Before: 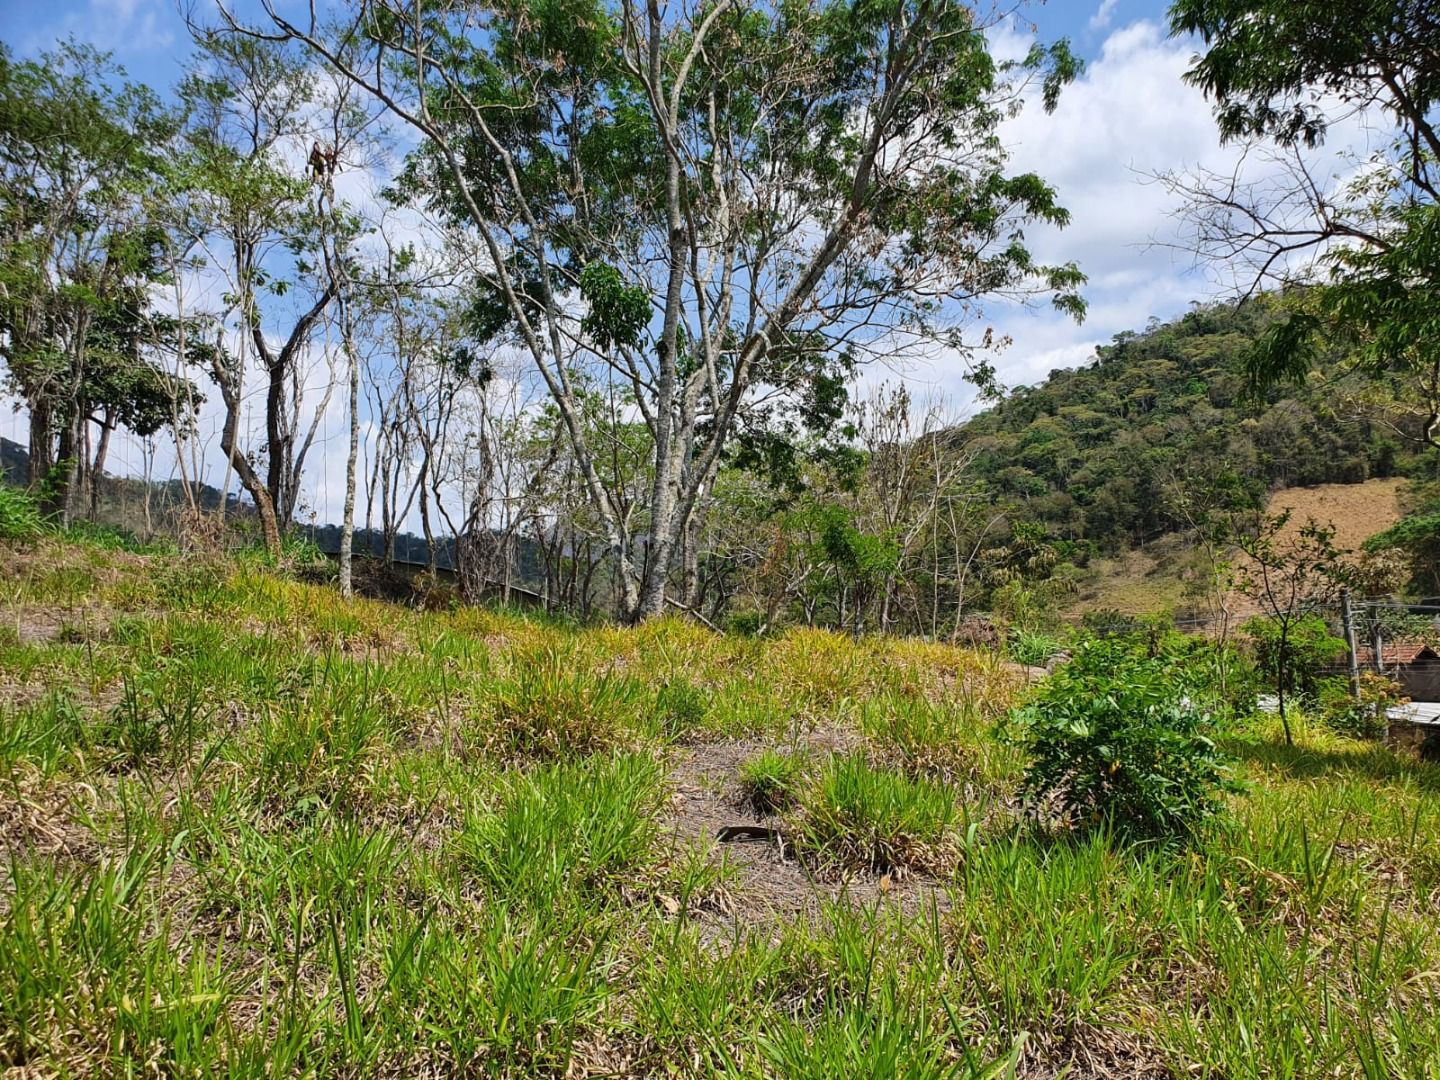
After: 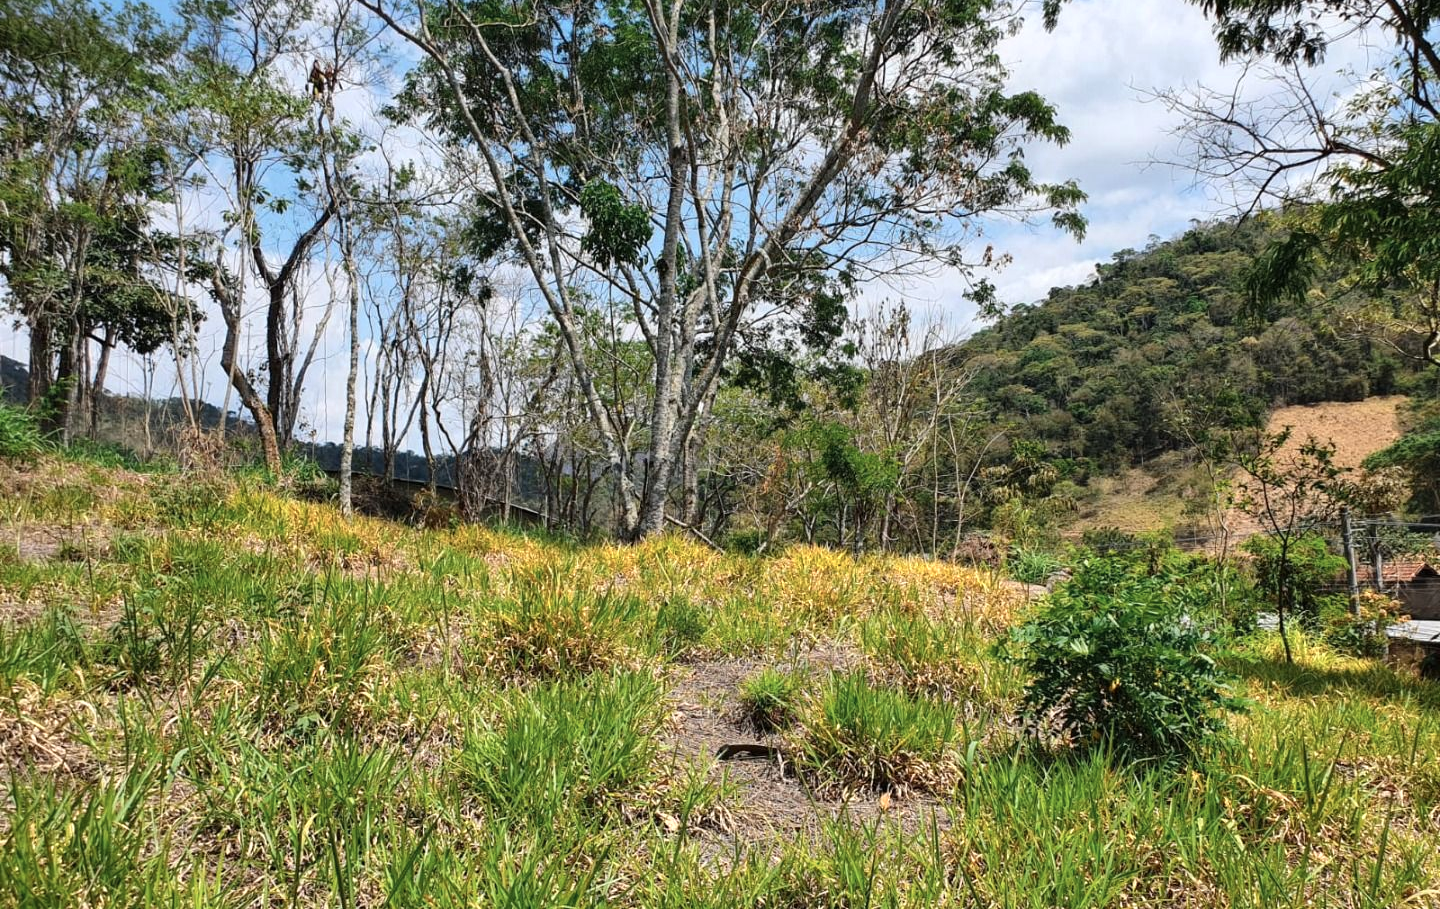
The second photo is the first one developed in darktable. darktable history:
color zones: curves: ch0 [(0.018, 0.548) (0.197, 0.654) (0.425, 0.447) (0.605, 0.658) (0.732, 0.579)]; ch1 [(0.105, 0.531) (0.224, 0.531) (0.386, 0.39) (0.618, 0.456) (0.732, 0.456) (0.956, 0.421)]; ch2 [(0.039, 0.583) (0.215, 0.465) (0.399, 0.544) (0.465, 0.548) (0.614, 0.447) (0.724, 0.43) (0.882, 0.623) (0.956, 0.632)]
white balance: emerald 1
crop: top 7.625%, bottom 8.027%
